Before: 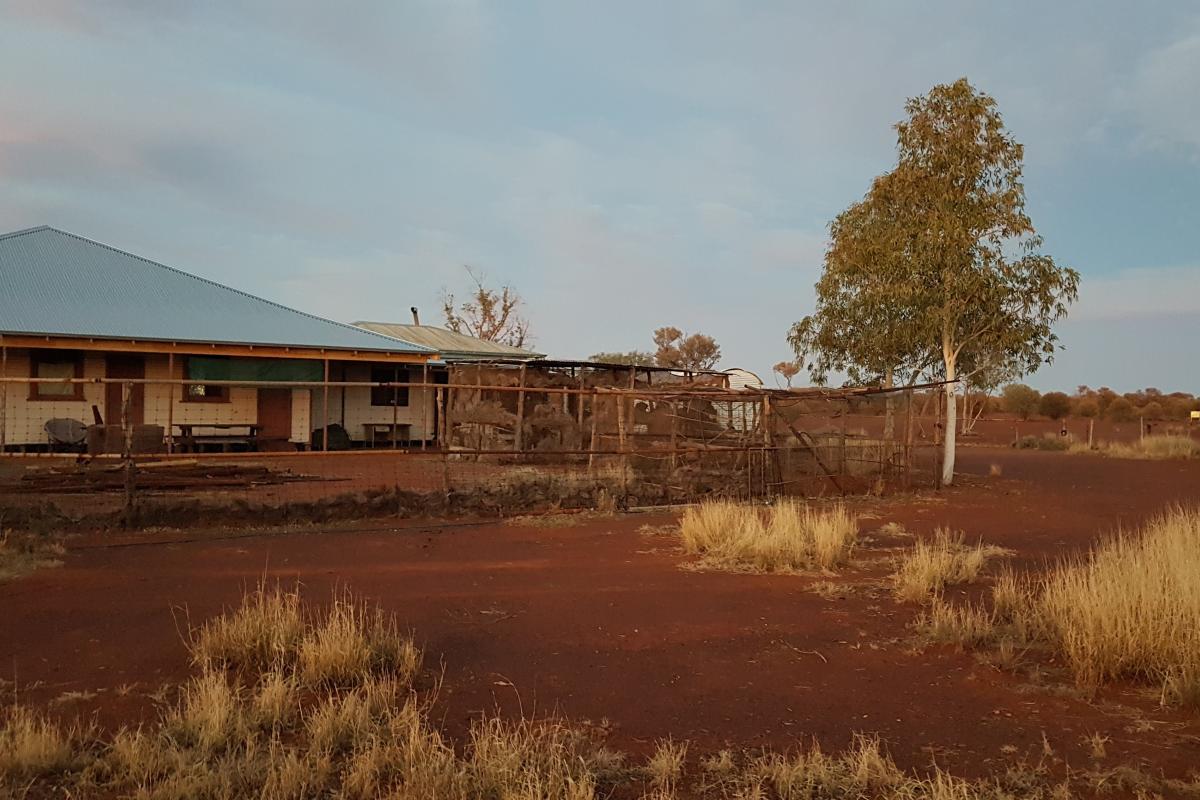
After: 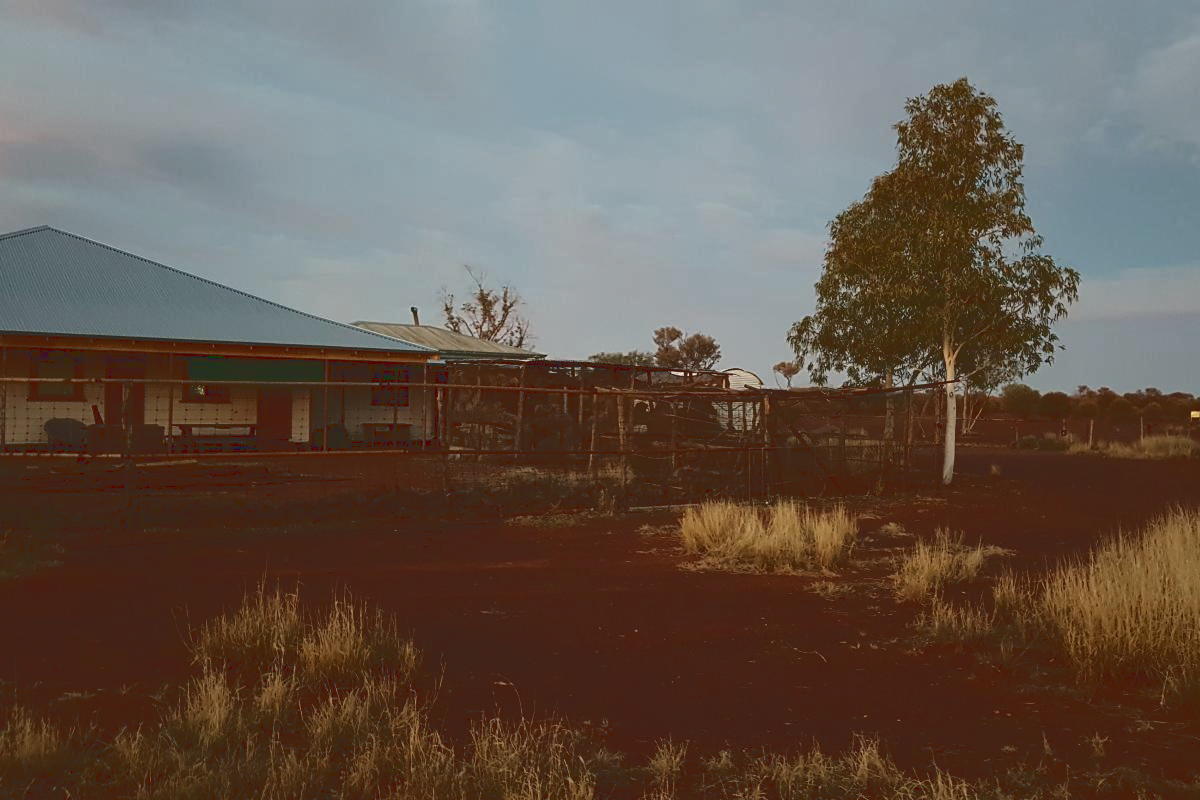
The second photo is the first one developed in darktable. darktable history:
base curve: curves: ch0 [(0, 0.02) (0.083, 0.036) (1, 1)], preserve colors average RGB
